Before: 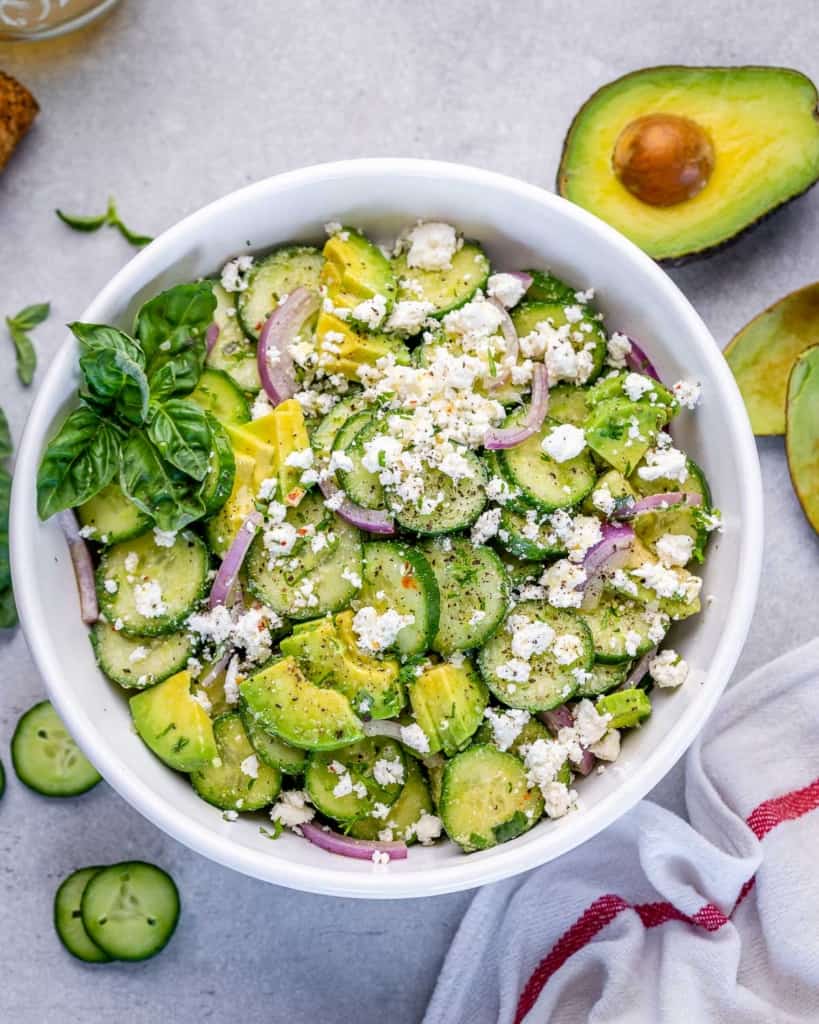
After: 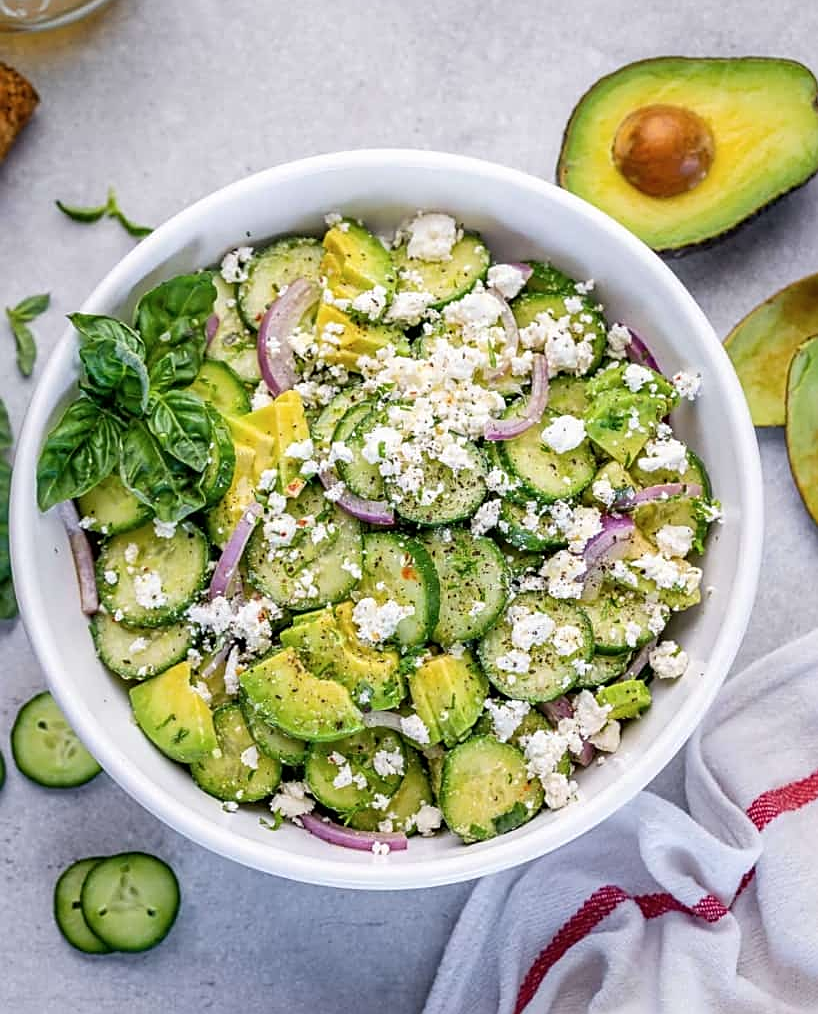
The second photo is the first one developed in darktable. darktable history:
sharpen: on, module defaults
crop: top 0.968%, right 0.099%
contrast brightness saturation: saturation -0.051
